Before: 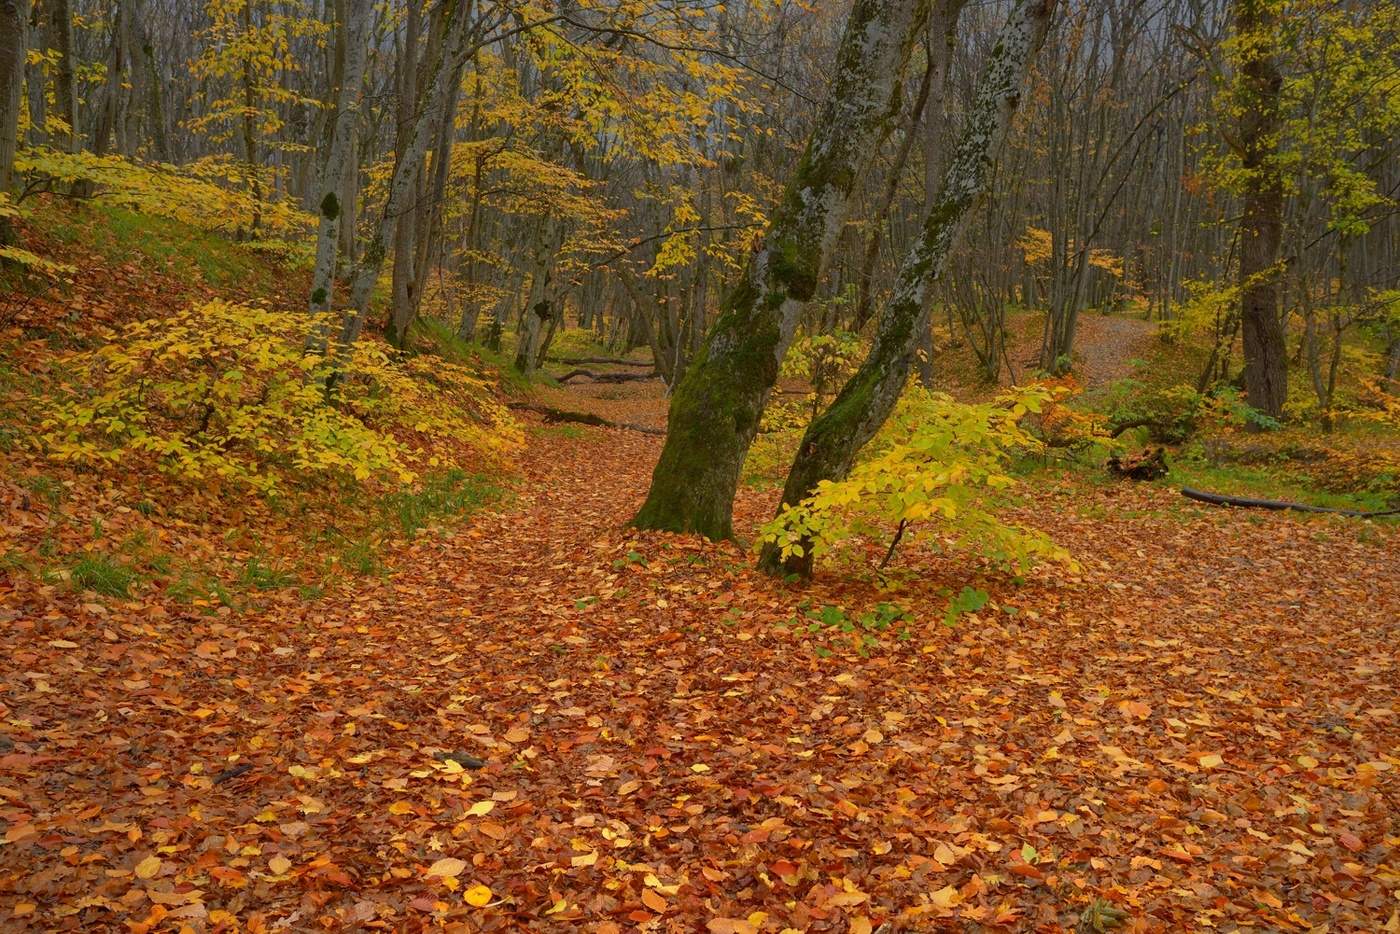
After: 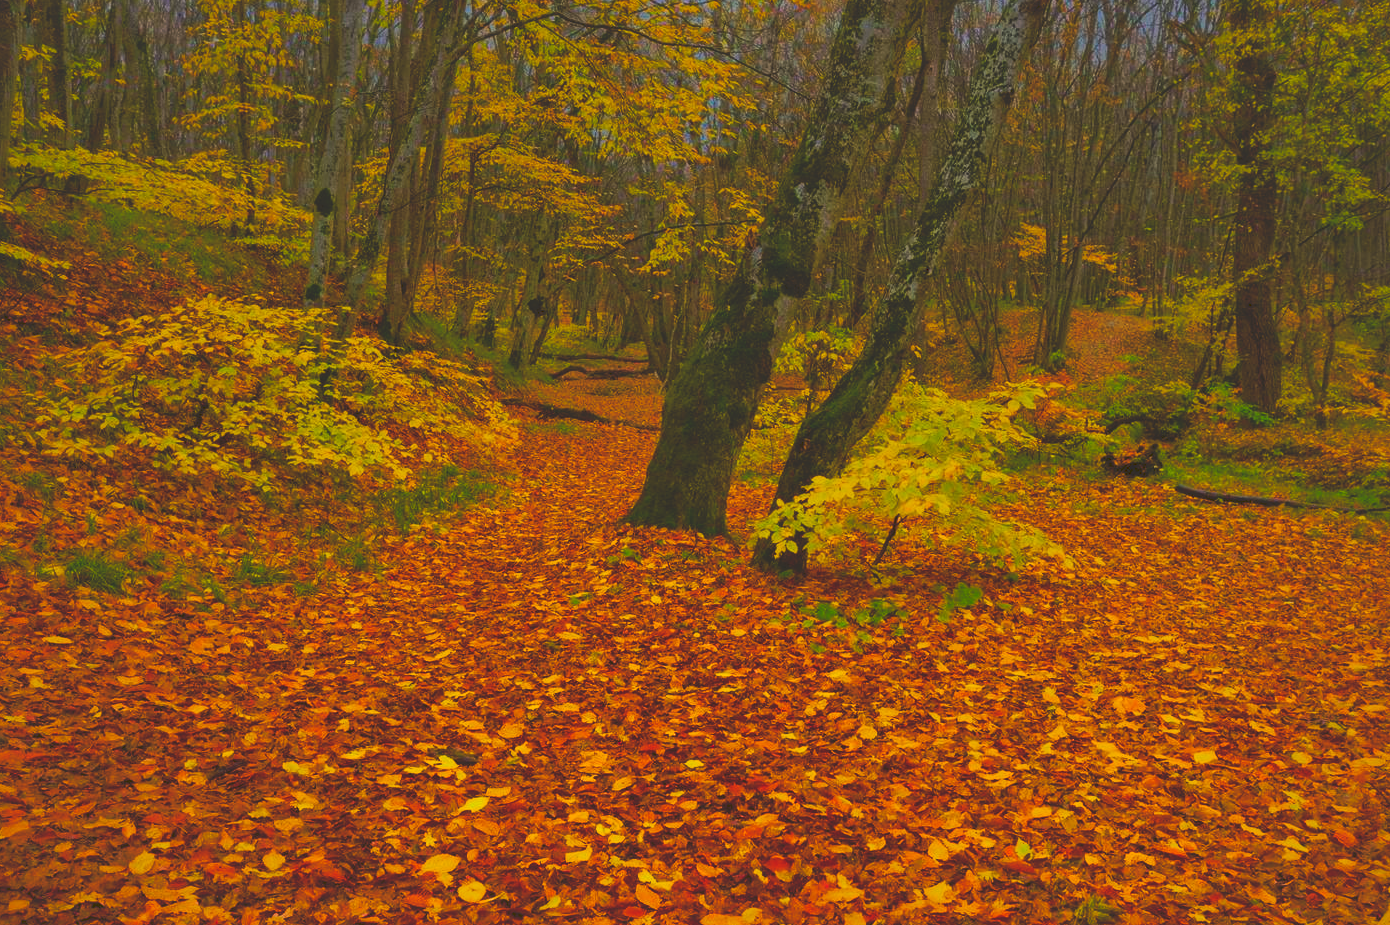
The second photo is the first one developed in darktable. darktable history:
tone curve: curves: ch0 [(0, 0) (0.003, 0.156) (0.011, 0.156) (0.025, 0.157) (0.044, 0.164) (0.069, 0.172) (0.1, 0.181) (0.136, 0.191) (0.177, 0.214) (0.224, 0.245) (0.277, 0.285) (0.335, 0.333) (0.399, 0.387) (0.468, 0.471) (0.543, 0.556) (0.623, 0.648) (0.709, 0.734) (0.801, 0.809) (0.898, 0.891) (1, 1)], preserve colors none
color balance rgb: linear chroma grading › global chroma 42%, perceptual saturation grading › global saturation 42%, global vibrance 33%
shadows and highlights: shadows 40, highlights -60
crop: left 0.434%, top 0.485%, right 0.244%, bottom 0.386%
